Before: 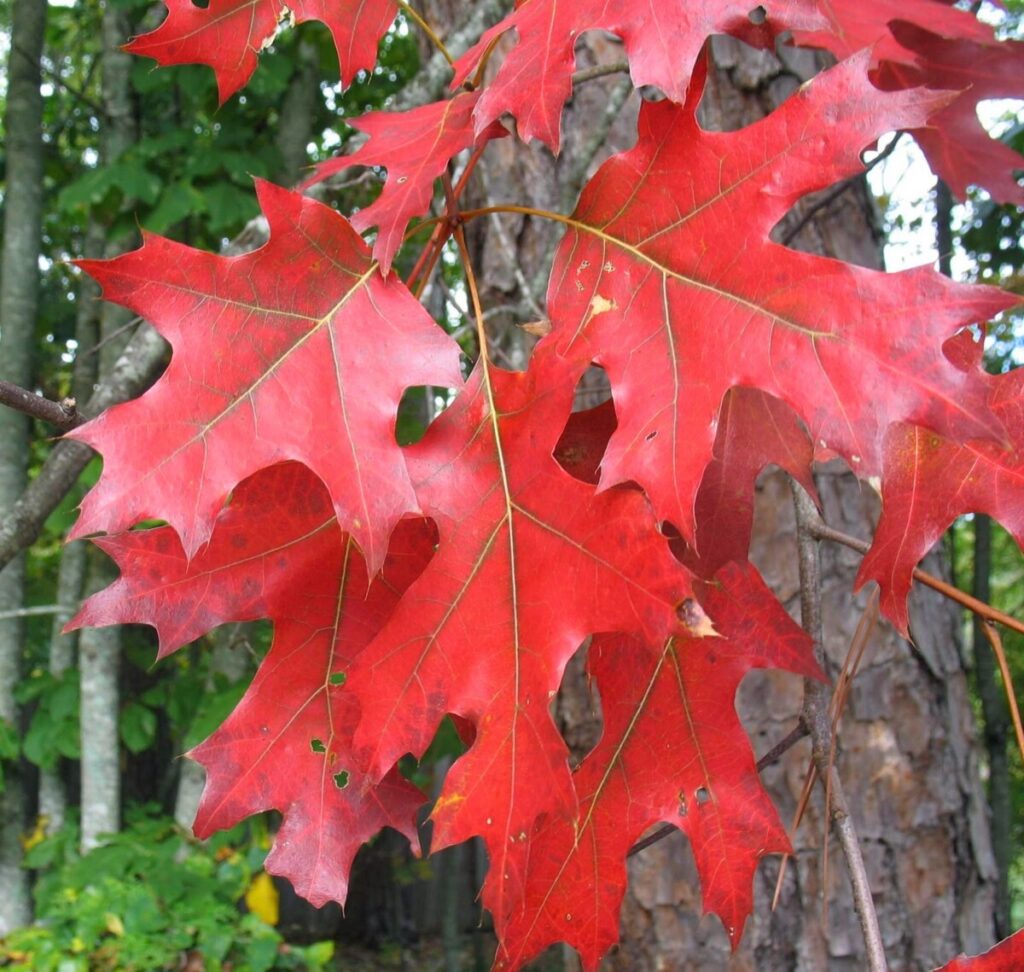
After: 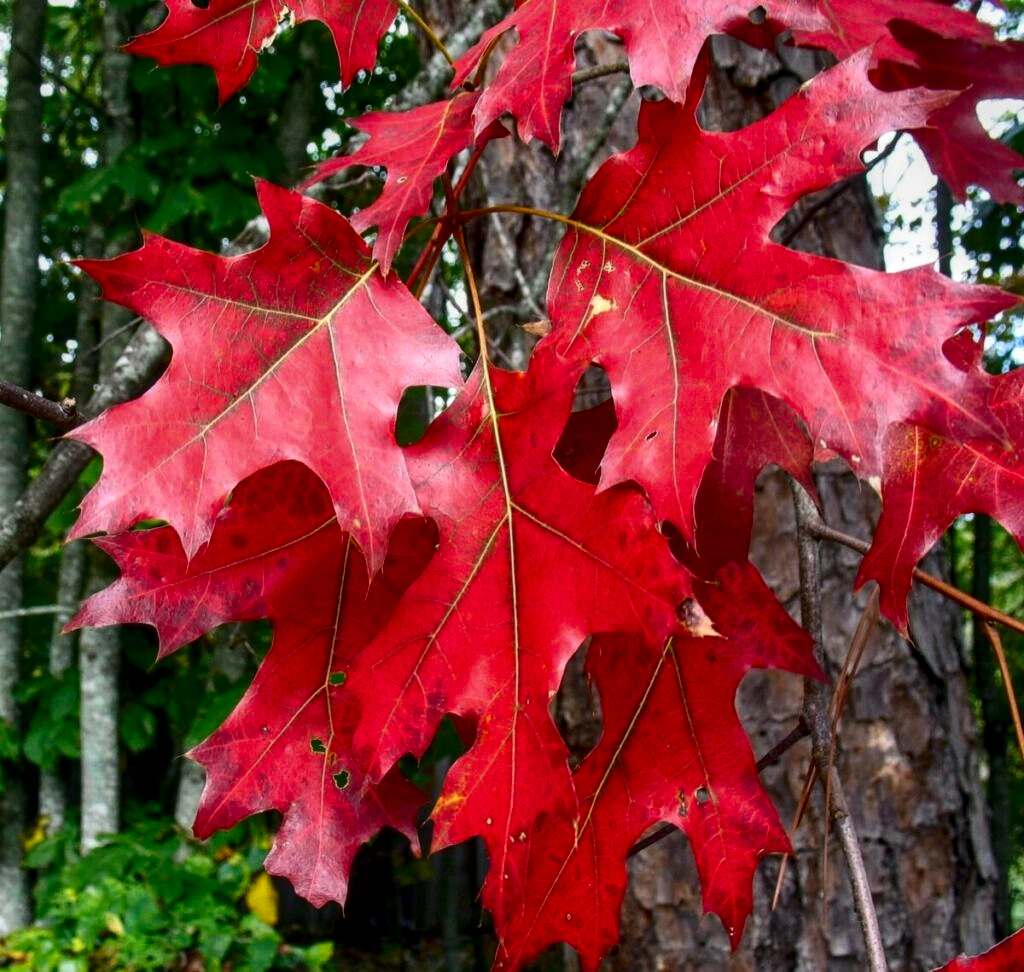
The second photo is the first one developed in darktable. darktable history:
exposure: compensate highlight preservation false
grain: coarseness 0.09 ISO, strength 10%
contrast brightness saturation: contrast 0.19, brightness -0.24, saturation 0.11
local contrast: highlights 25%, detail 130%
